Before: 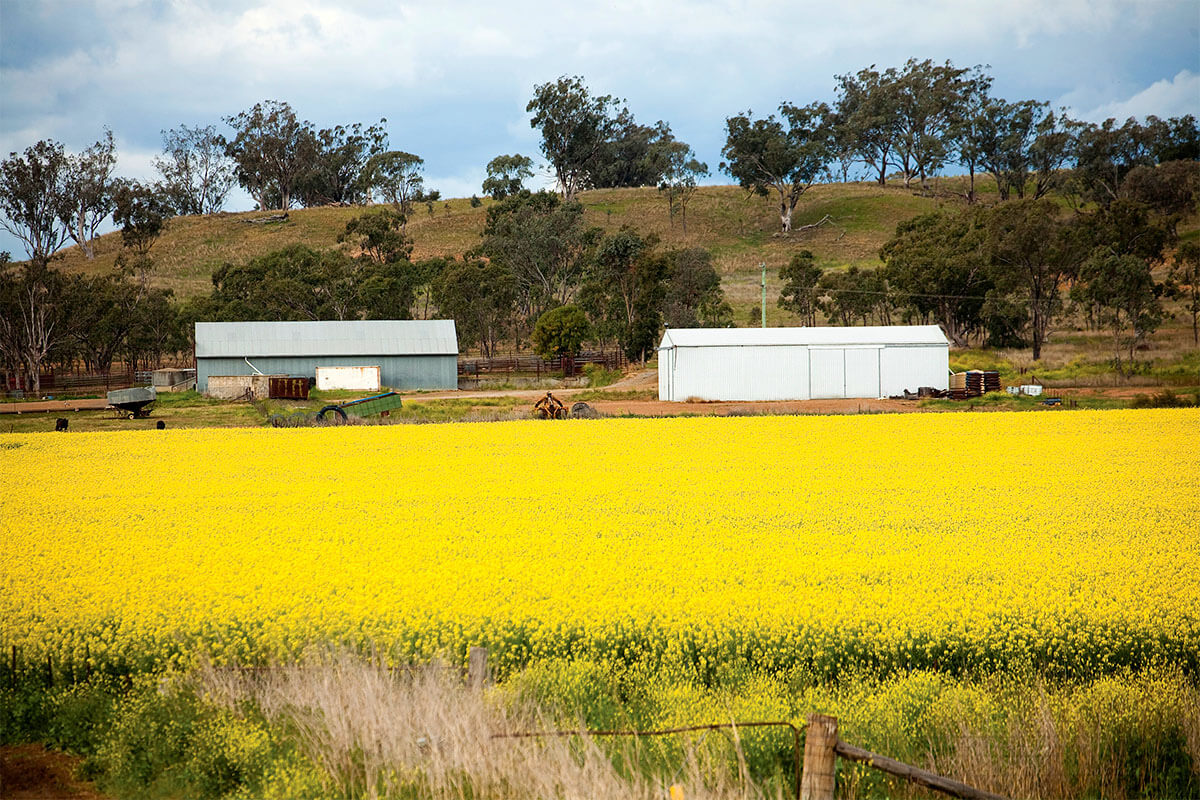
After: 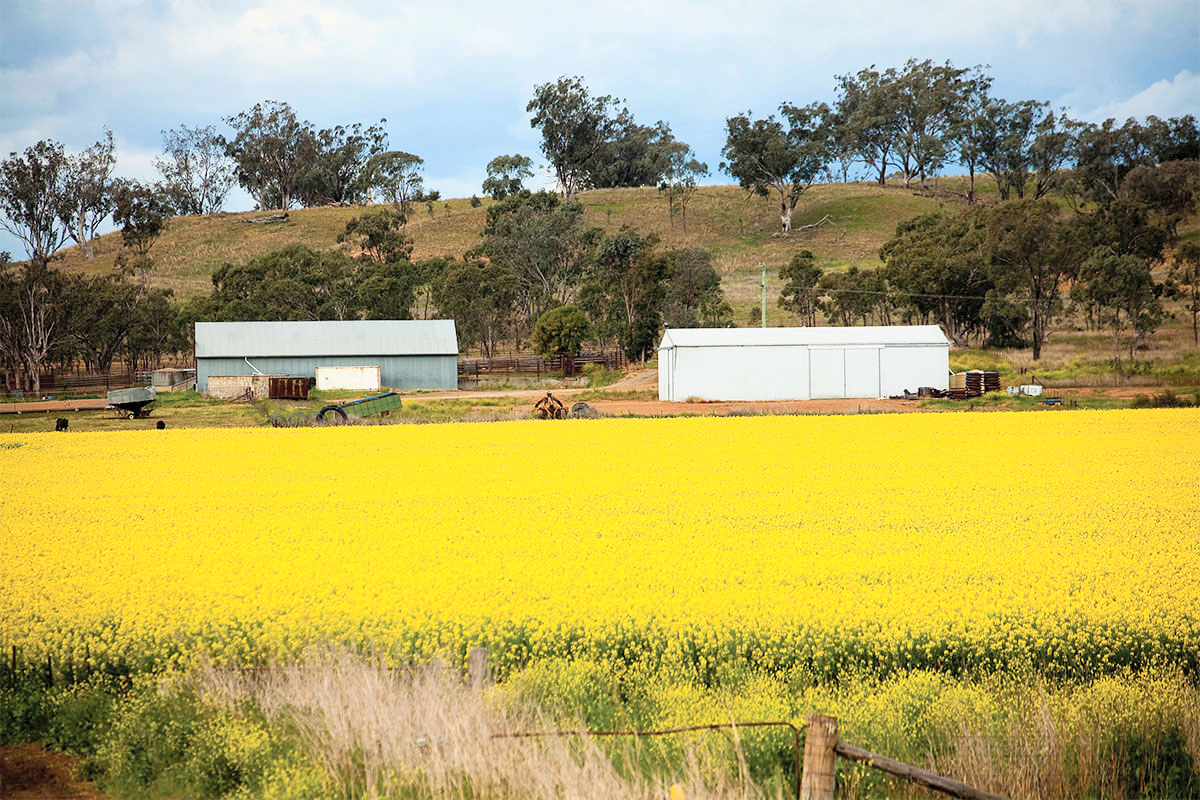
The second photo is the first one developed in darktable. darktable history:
contrast brightness saturation: contrast 0.14, brightness 0.21
exposure: black level correction 0.001, exposure -0.125 EV, compensate exposure bias true, compensate highlight preservation false
